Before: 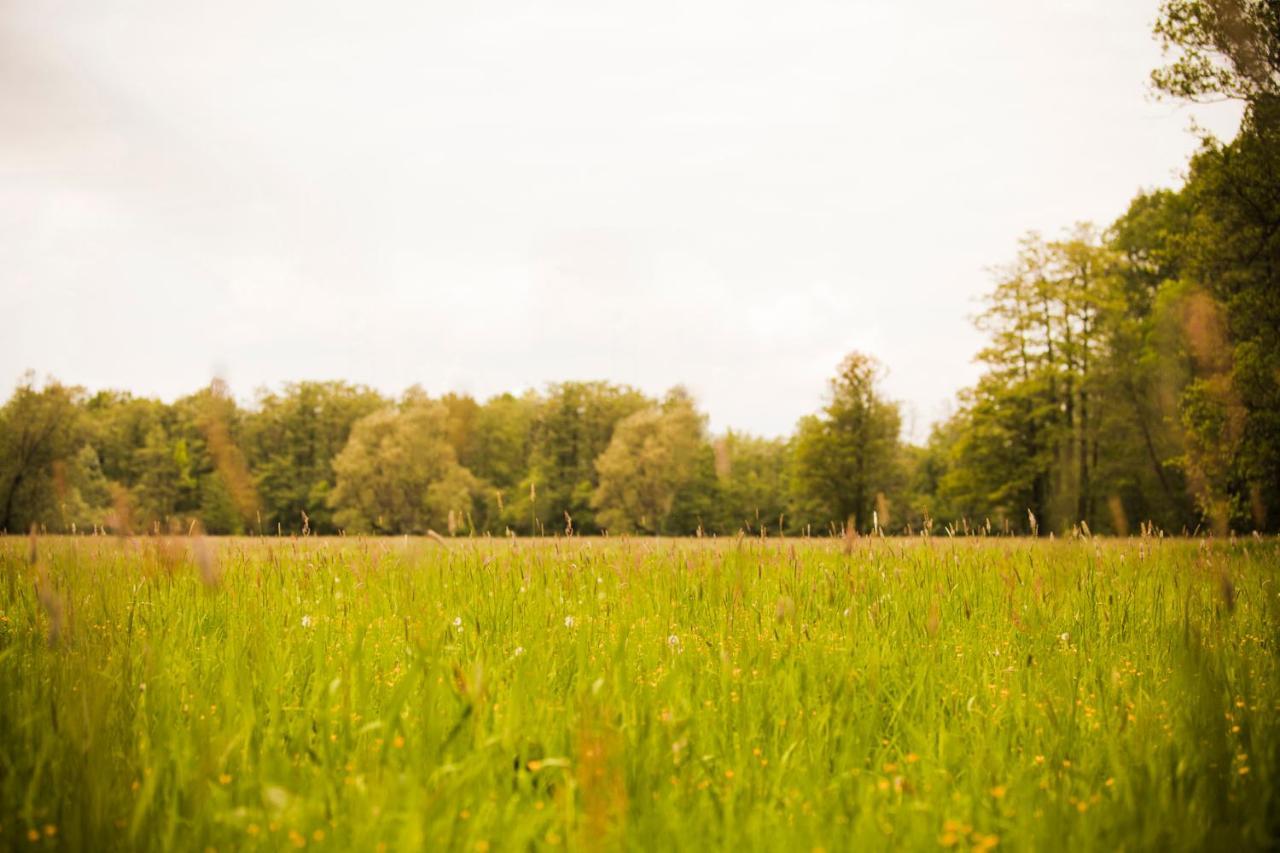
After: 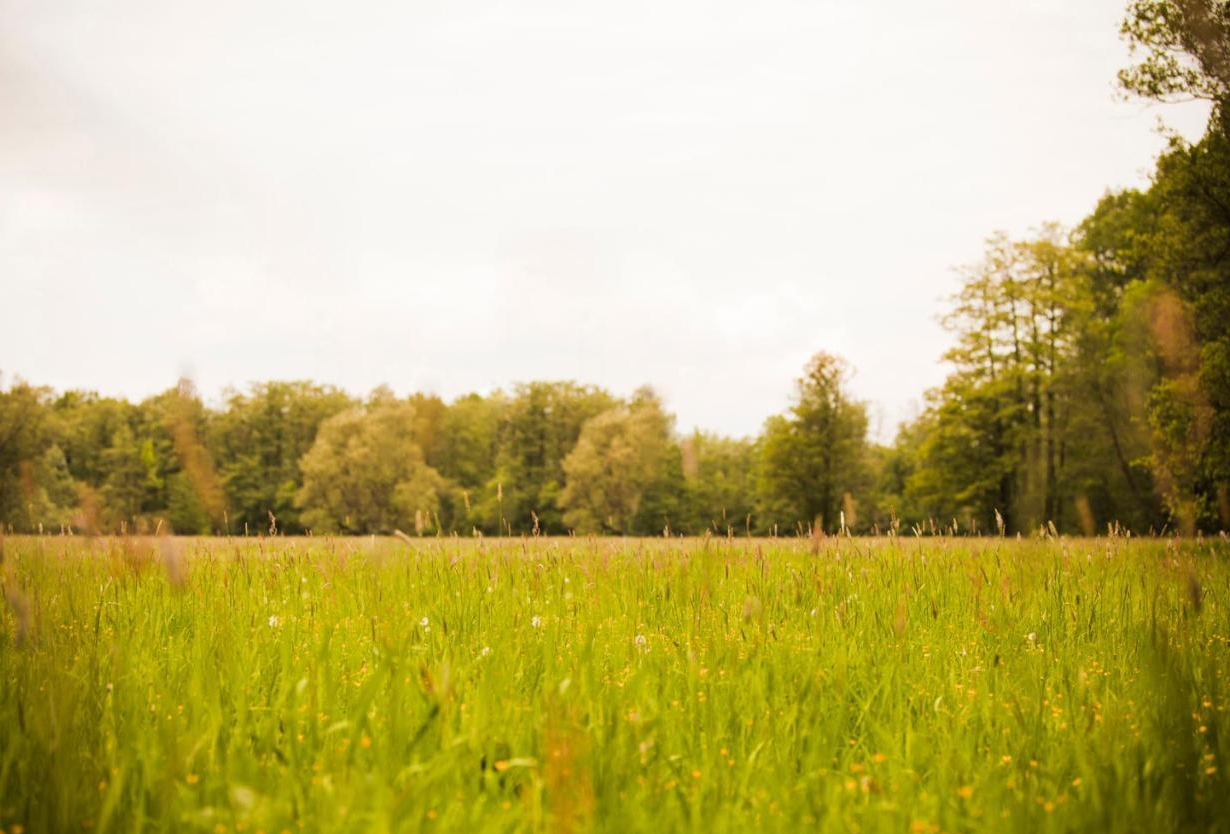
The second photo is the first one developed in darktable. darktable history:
crop and rotate: left 2.611%, right 1.272%, bottom 2.142%
